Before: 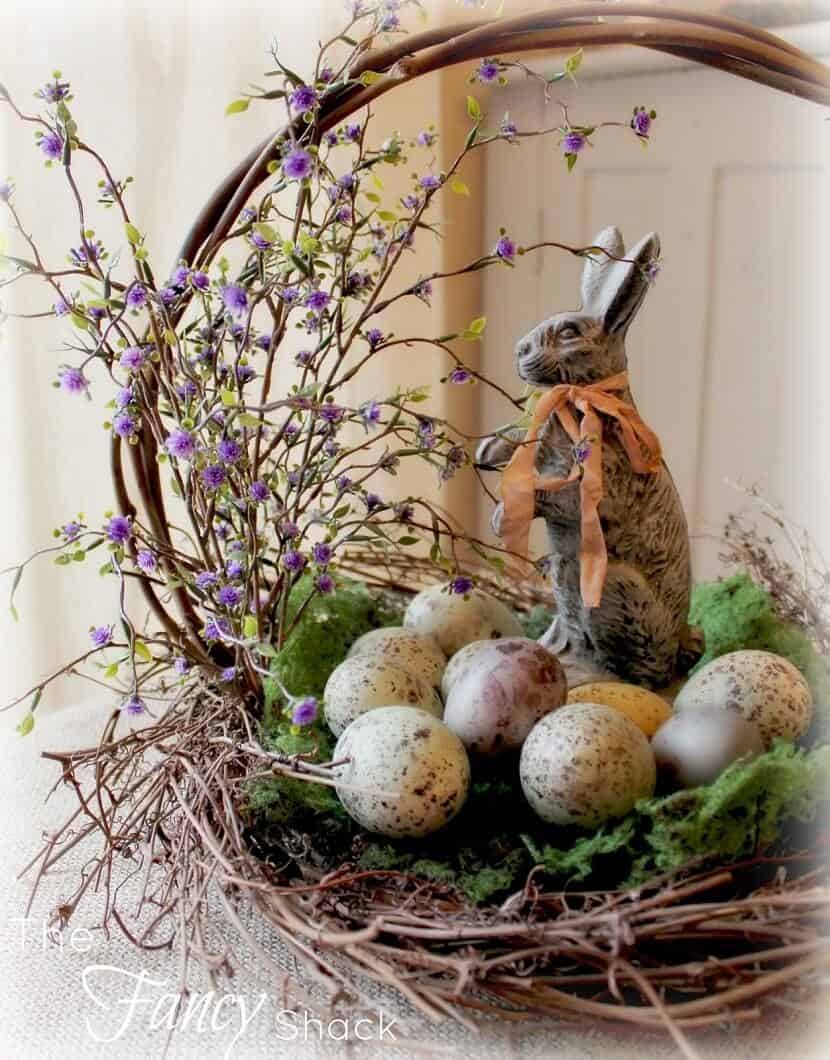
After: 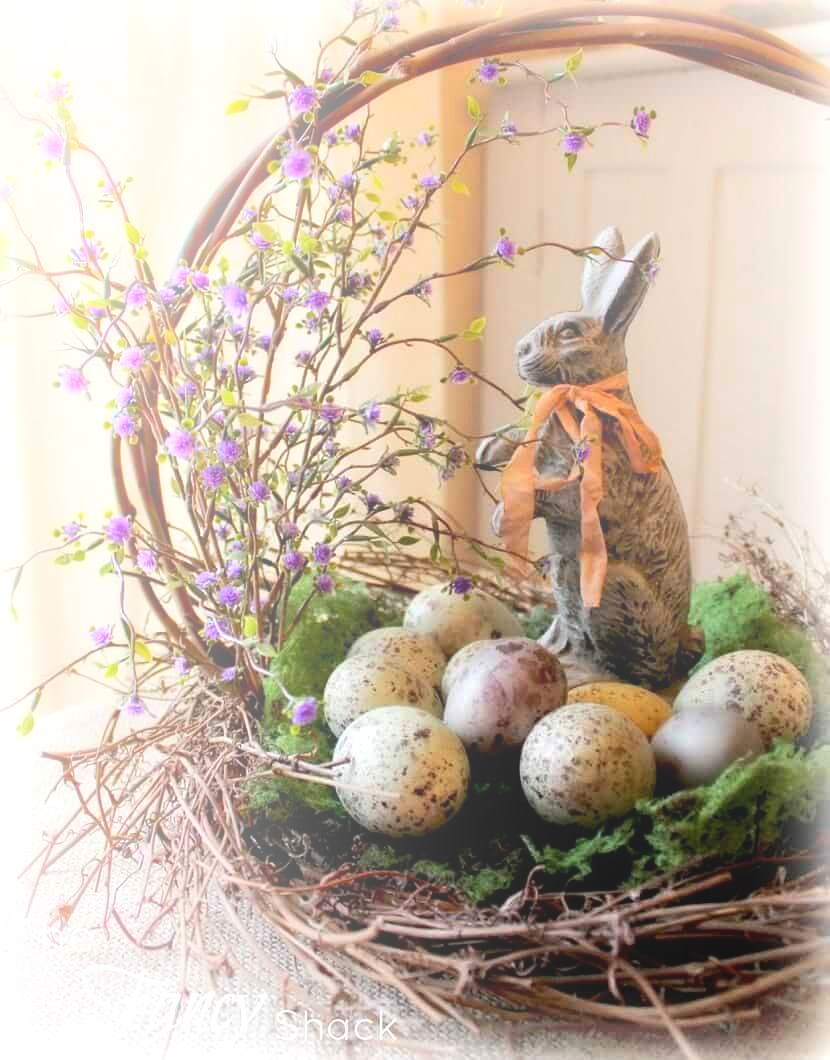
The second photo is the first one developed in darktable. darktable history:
tone equalizer: -8 EV -0.417 EV, -7 EV -0.389 EV, -6 EV -0.333 EV, -5 EV -0.222 EV, -3 EV 0.222 EV, -2 EV 0.333 EV, -1 EV 0.389 EV, +0 EV 0.417 EV, edges refinement/feathering 500, mask exposure compensation -1.57 EV, preserve details no
bloom: size 40%
